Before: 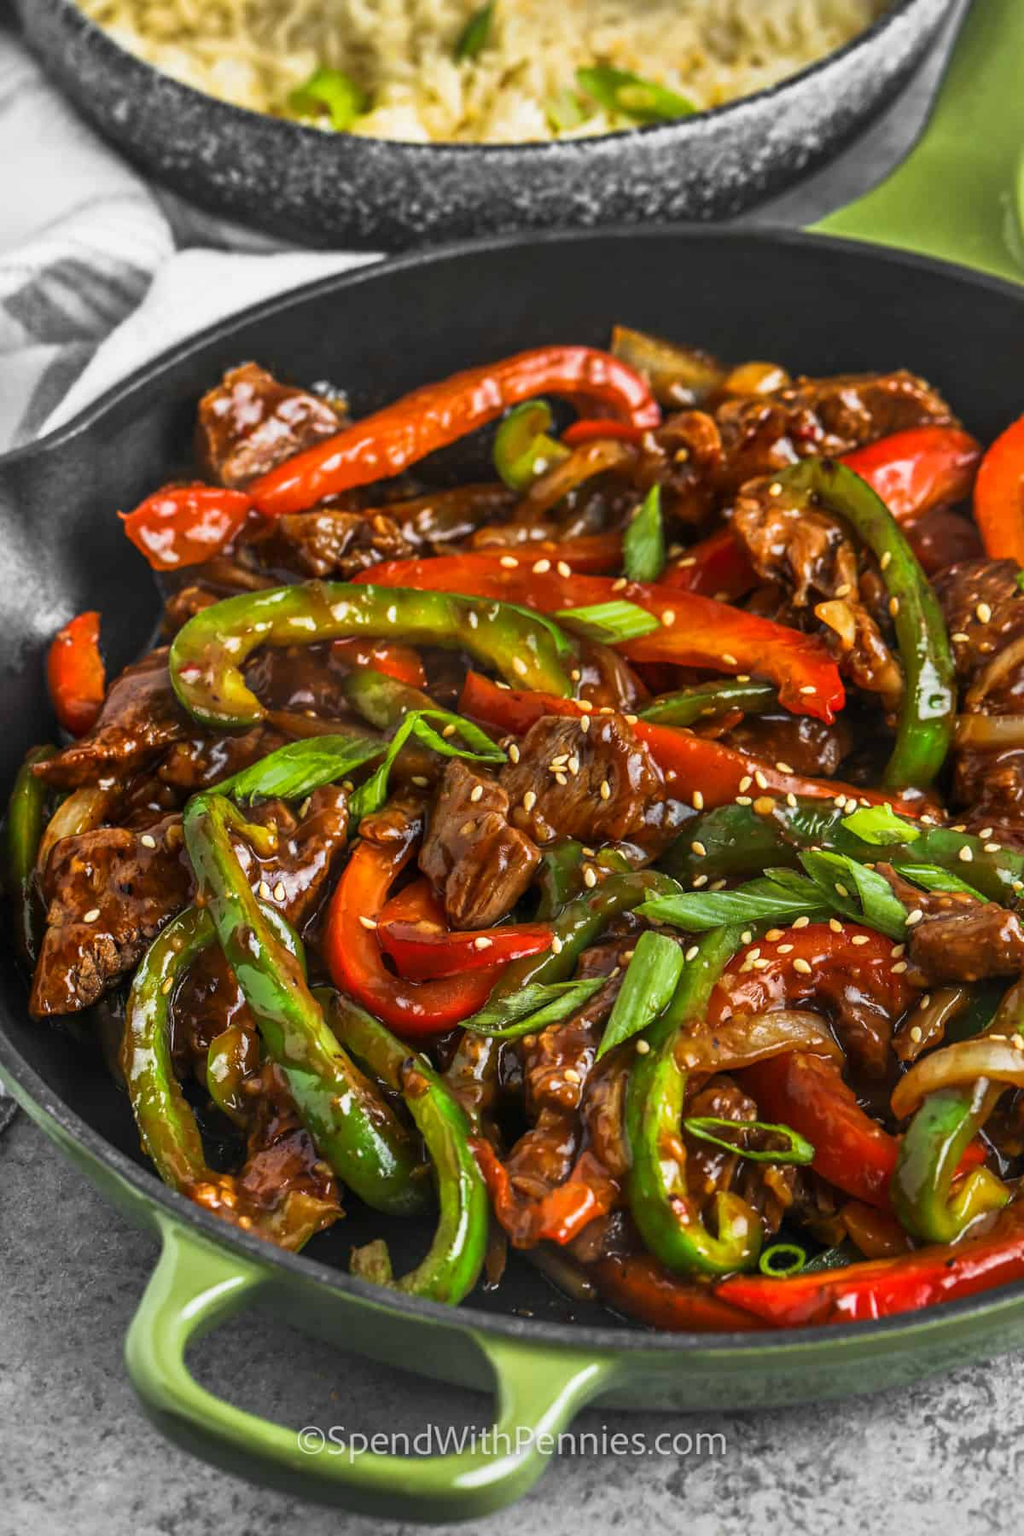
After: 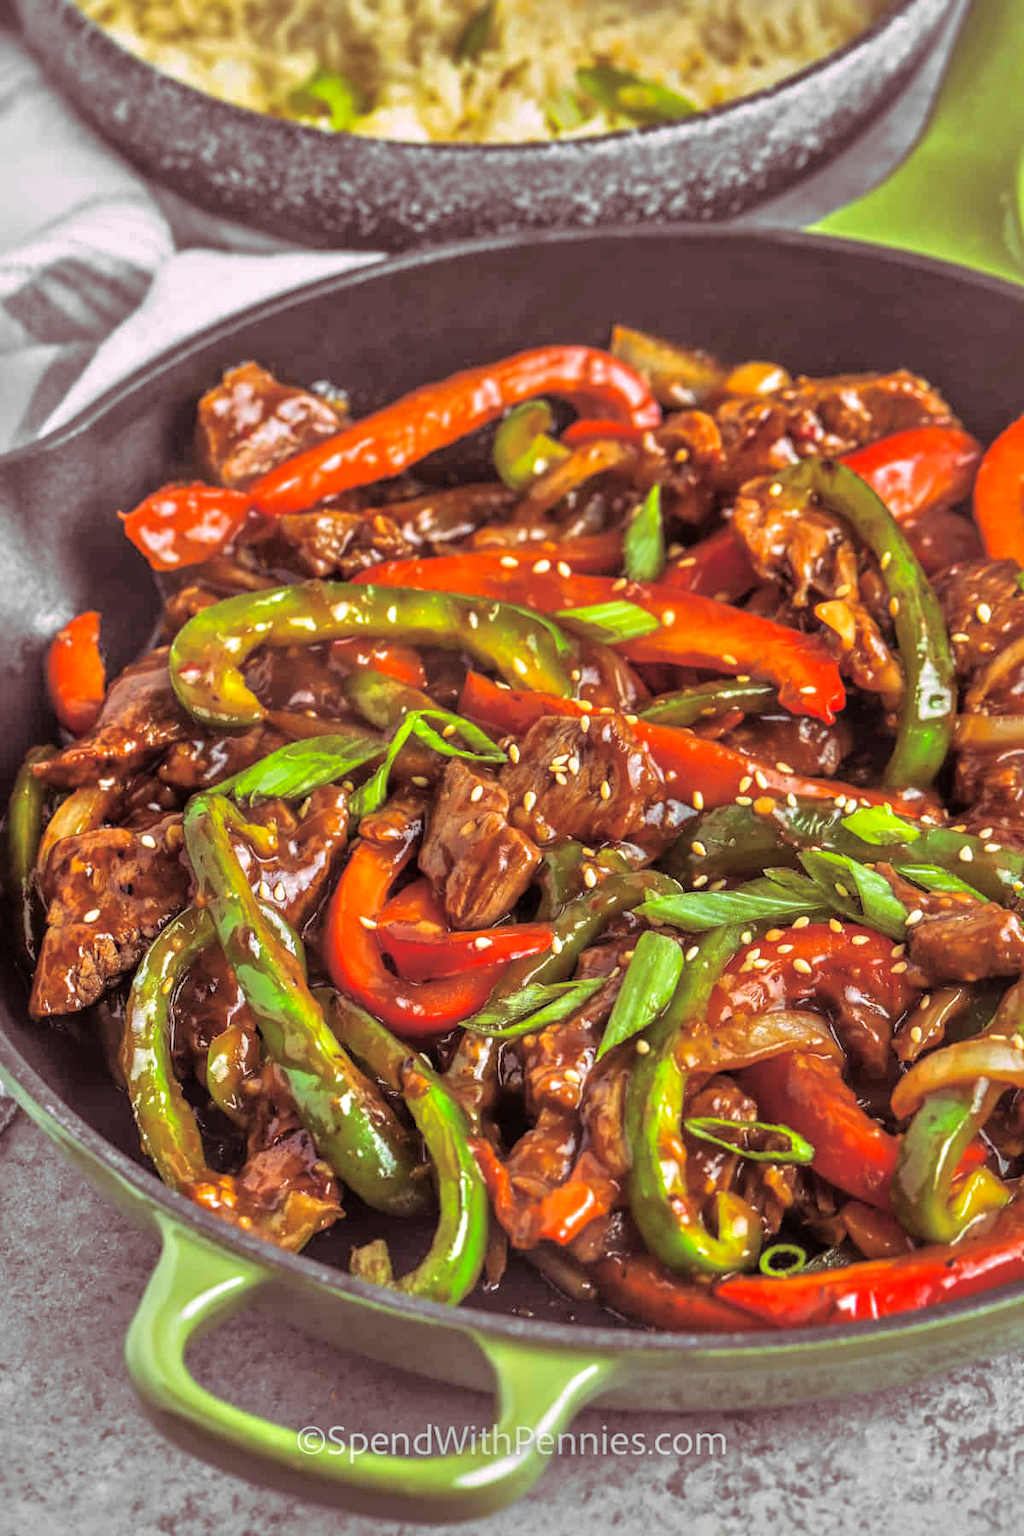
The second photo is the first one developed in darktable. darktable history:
tone equalizer: -7 EV 0.15 EV, -6 EV 0.6 EV, -5 EV 1.15 EV, -4 EV 1.33 EV, -3 EV 1.15 EV, -2 EV 0.6 EV, -1 EV 0.15 EV, mask exposure compensation -0.5 EV
split-toning: highlights › hue 298.8°, highlights › saturation 0.73, compress 41.76%
shadows and highlights: on, module defaults
